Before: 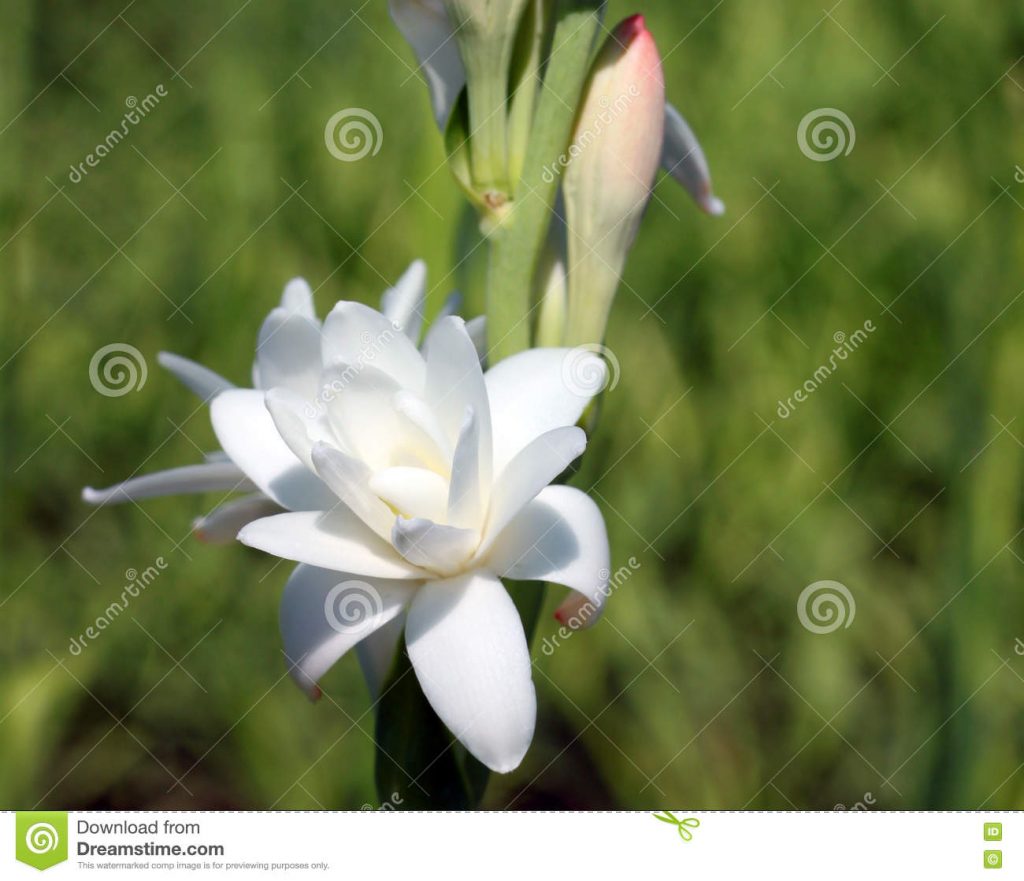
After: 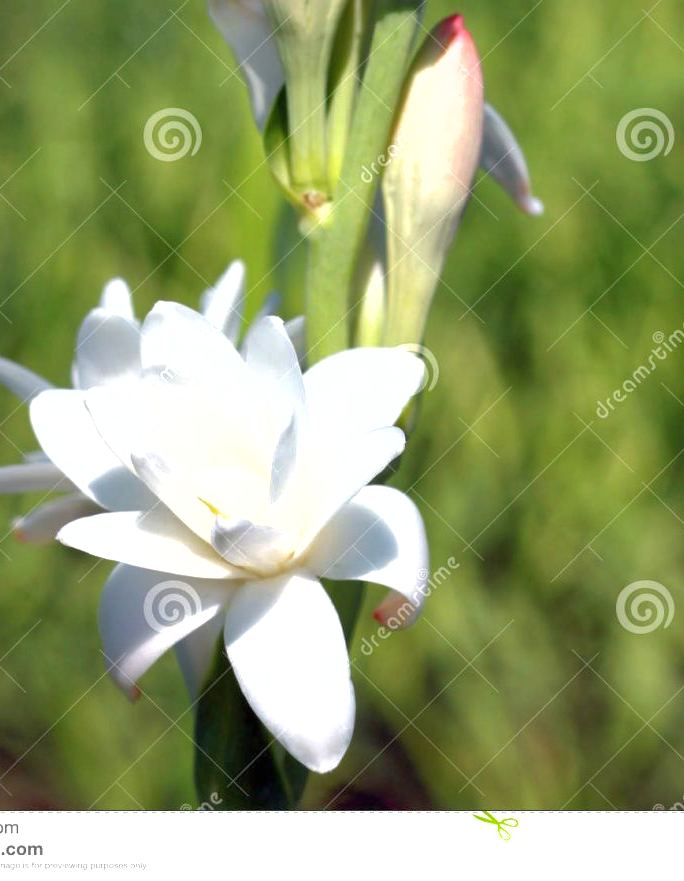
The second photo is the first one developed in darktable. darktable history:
crop and rotate: left 17.732%, right 15.423%
shadows and highlights: on, module defaults
exposure: black level correction 0, exposure 0.7 EV, compensate exposure bias true, compensate highlight preservation false
